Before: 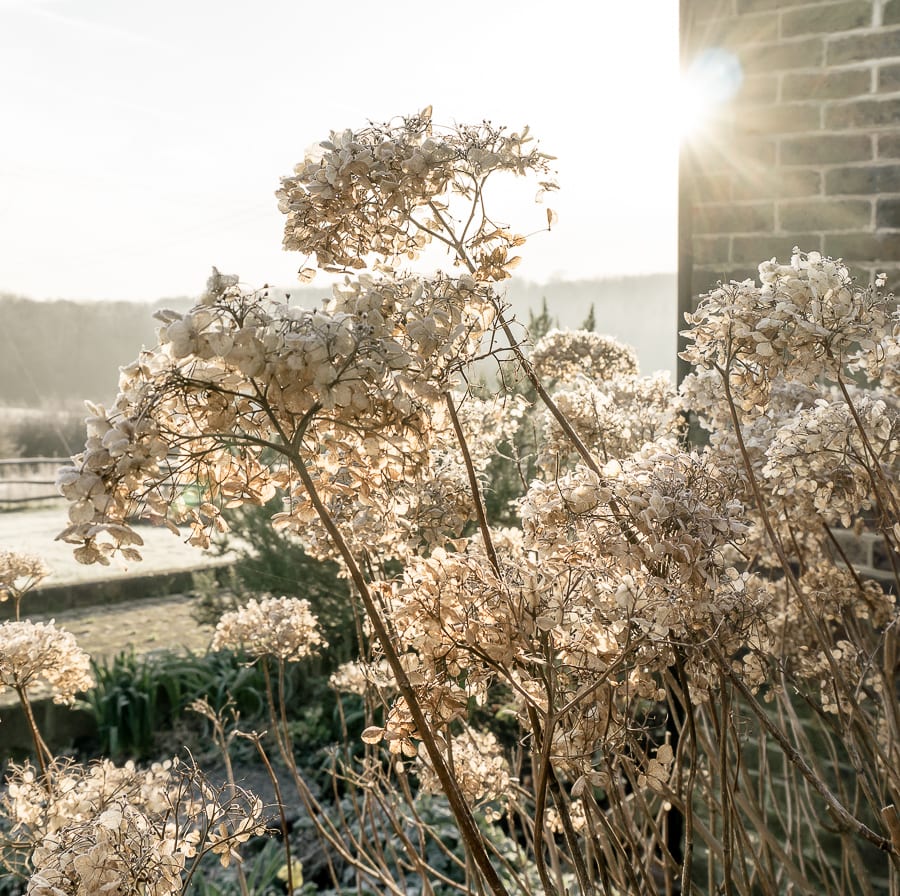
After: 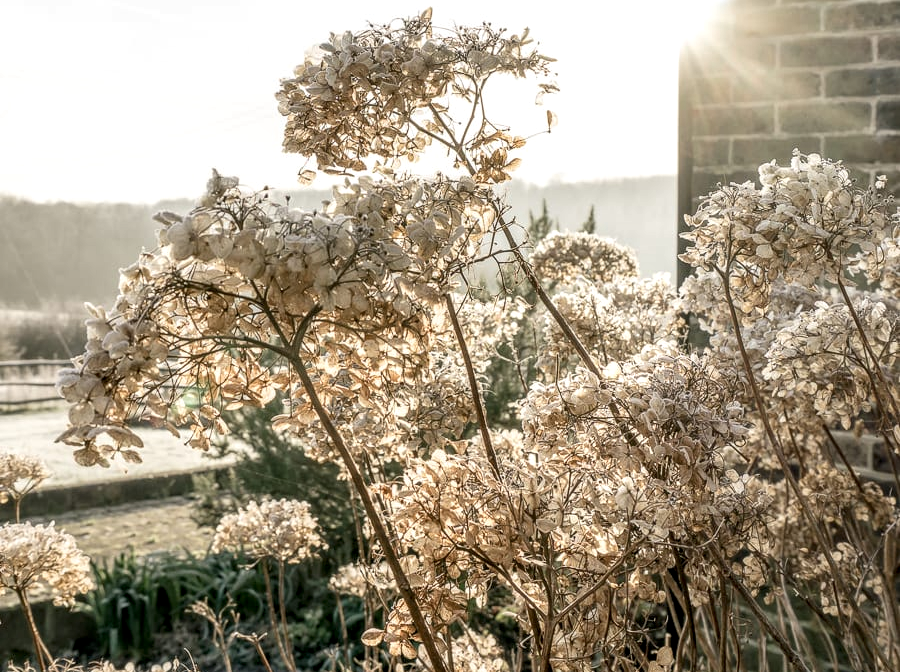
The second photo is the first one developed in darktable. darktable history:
local contrast: highlights 35%, detail 135%
crop: top 11.038%, bottom 13.962%
